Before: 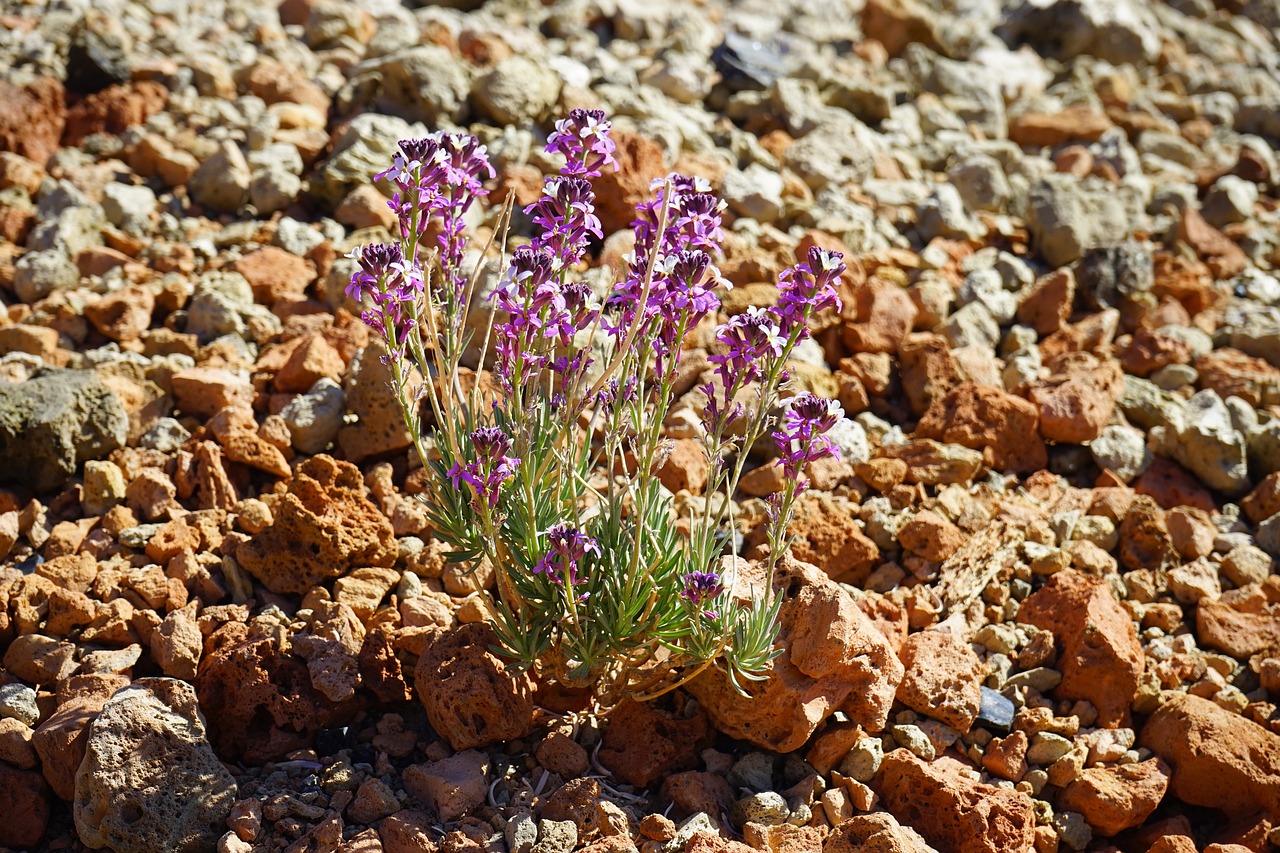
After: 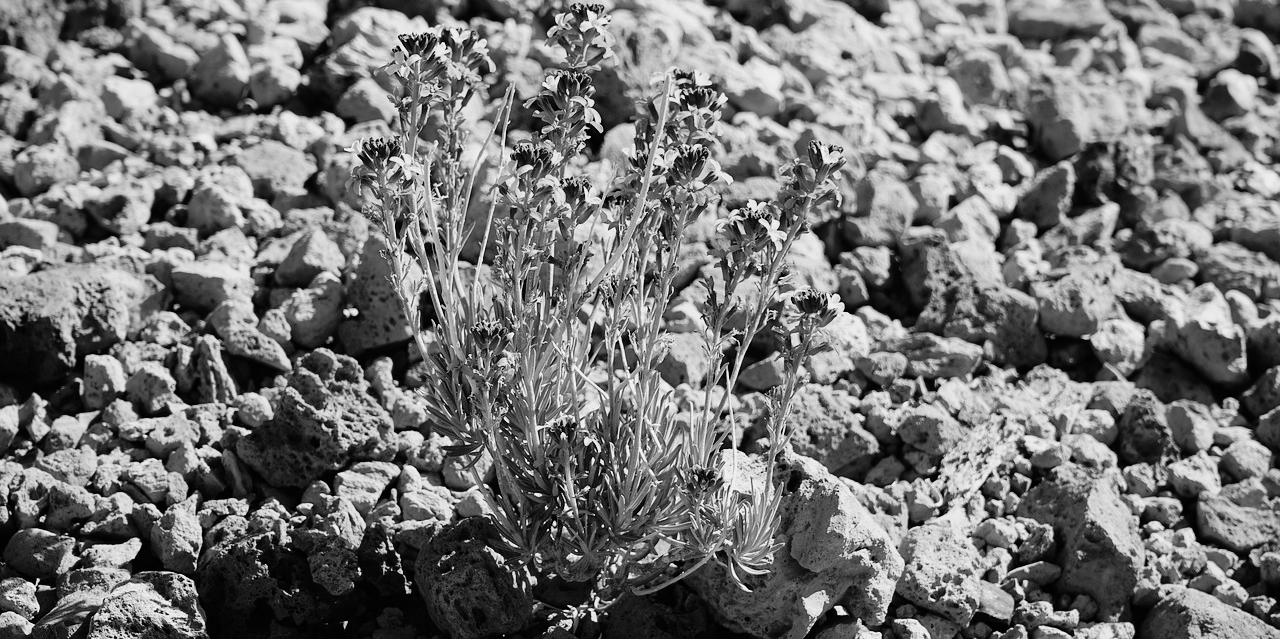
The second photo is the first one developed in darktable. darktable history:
monochrome: a -35.87, b 49.73, size 1.7
crop and rotate: top 12.5%, bottom 12.5%
tone curve: curves: ch0 [(0, 0) (0.105, 0.044) (0.195, 0.128) (0.283, 0.283) (0.384, 0.404) (0.485, 0.531) (0.635, 0.7) (0.832, 0.858) (1, 0.977)]; ch1 [(0, 0) (0.161, 0.092) (0.35, 0.33) (0.379, 0.401) (0.448, 0.478) (0.498, 0.503) (0.531, 0.537) (0.586, 0.563) (0.687, 0.648) (1, 1)]; ch2 [(0, 0) (0.359, 0.372) (0.437, 0.437) (0.483, 0.484) (0.53, 0.515) (0.556, 0.553) (0.635, 0.589) (1, 1)], color space Lab, independent channels, preserve colors none
